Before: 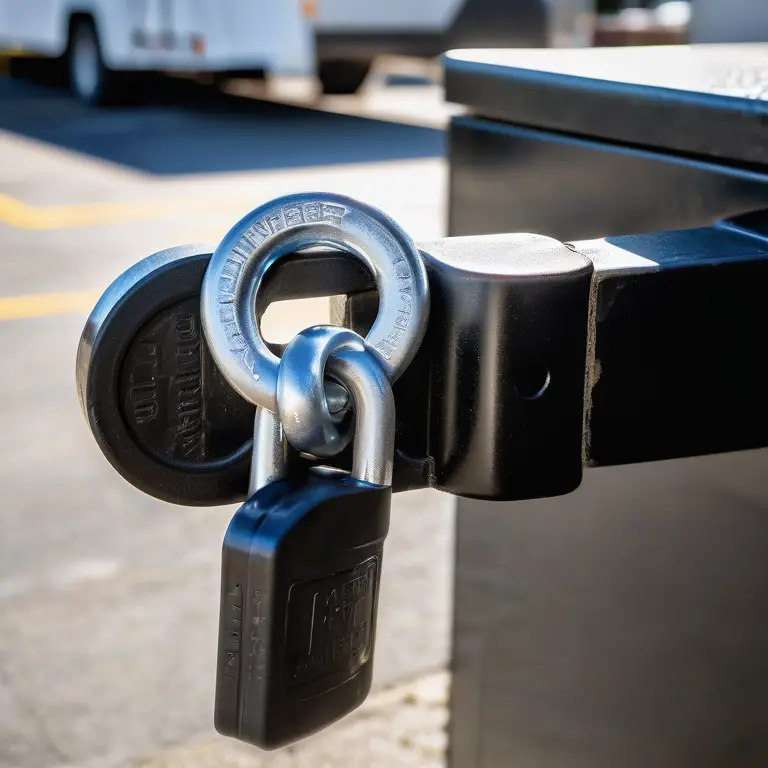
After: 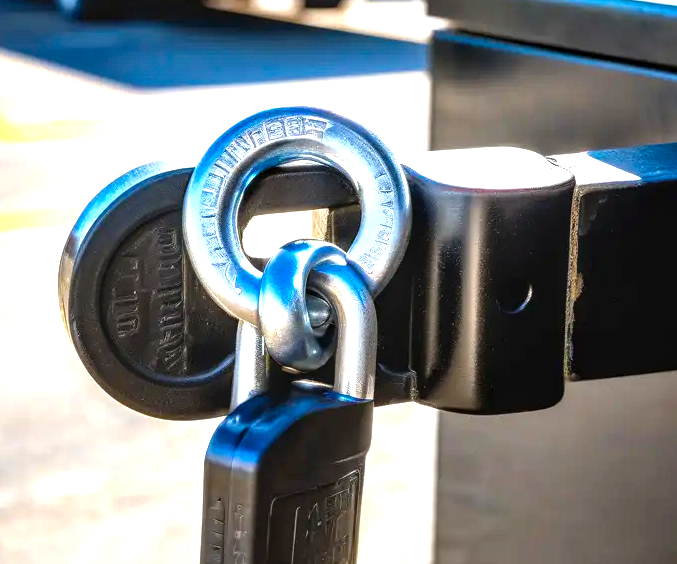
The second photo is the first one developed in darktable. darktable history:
color balance rgb: linear chroma grading › global chroma 14.614%, perceptual saturation grading › global saturation 30.559%, perceptual brilliance grading › global brilliance 29.378%
local contrast: detail 130%
crop and rotate: left 2.457%, top 11.275%, right 9.29%, bottom 15.188%
